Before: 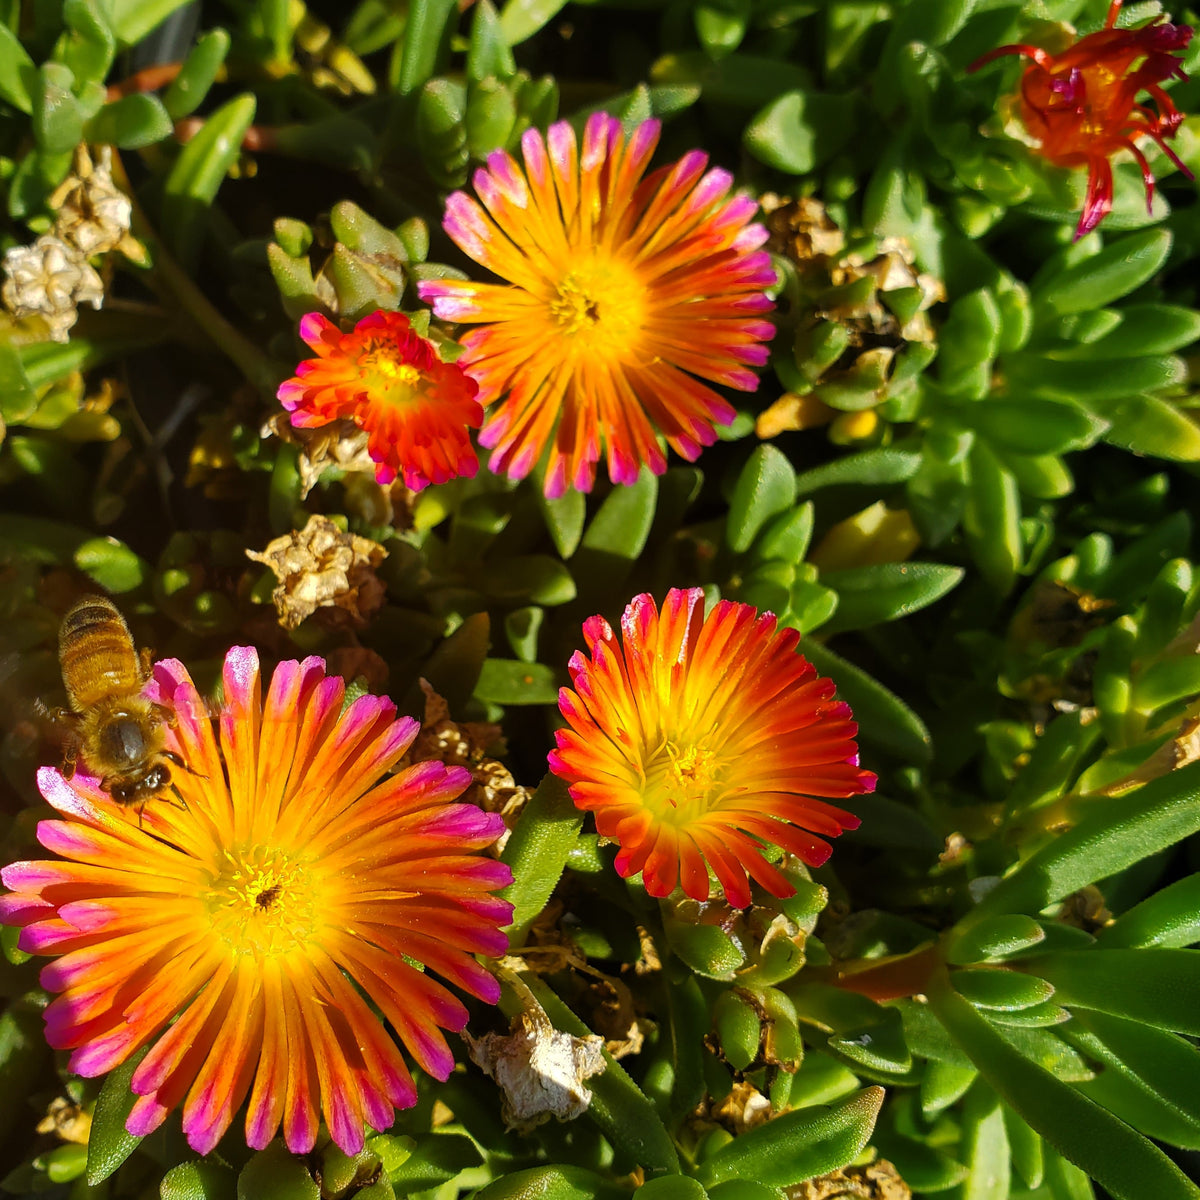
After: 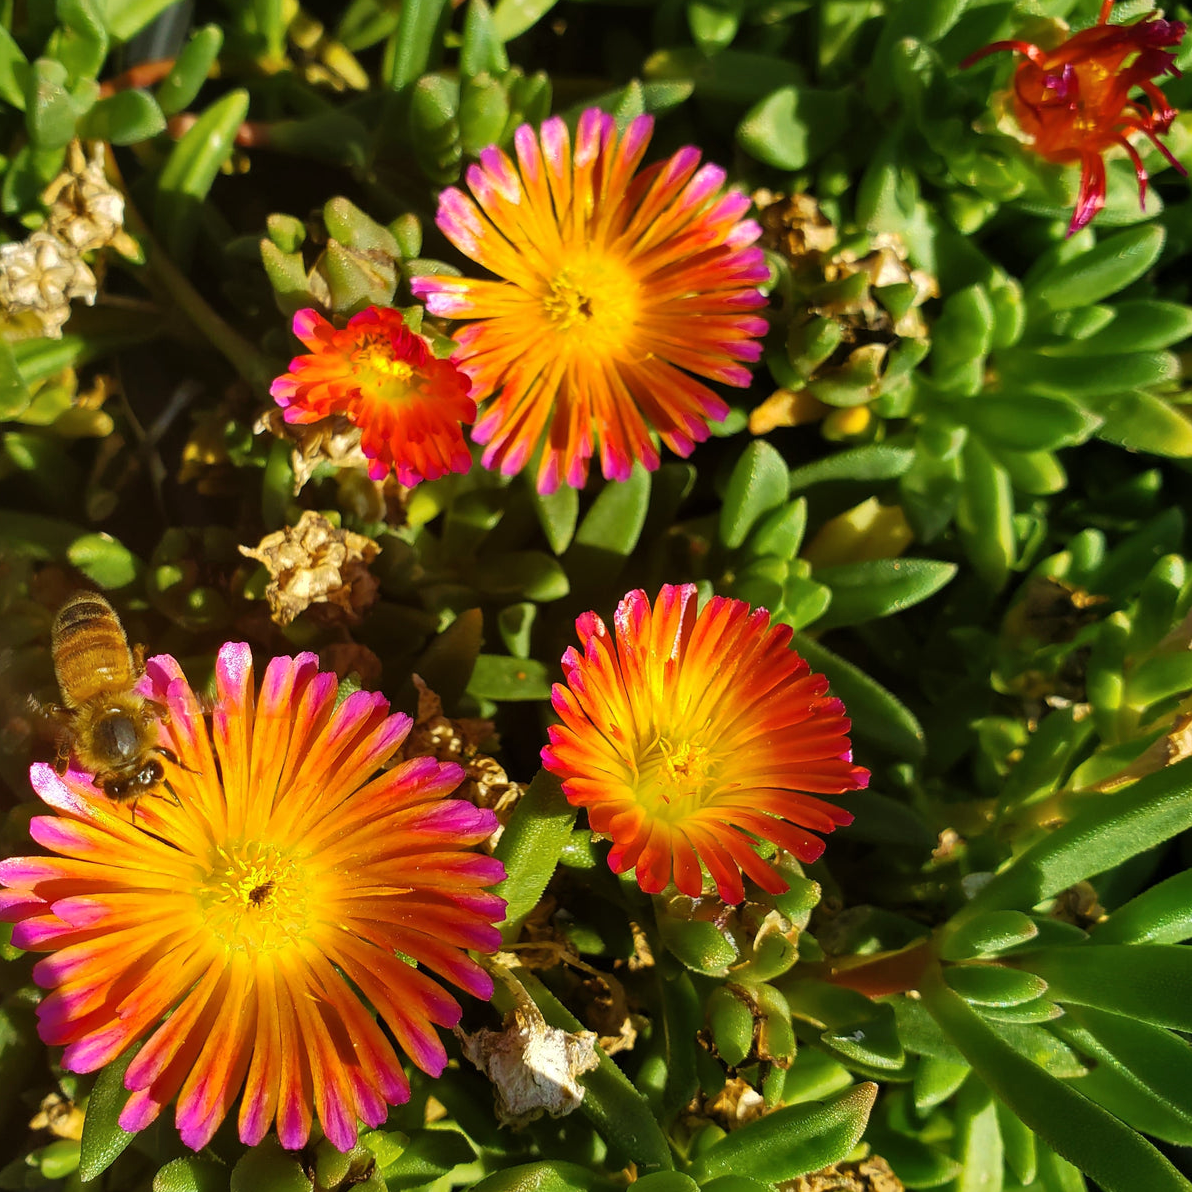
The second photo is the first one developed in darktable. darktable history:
shadows and highlights: shadows 37.6, highlights -26.69, soften with gaussian
crop and rotate: left 0.652%, top 0.392%, bottom 0.257%
velvia: on, module defaults
